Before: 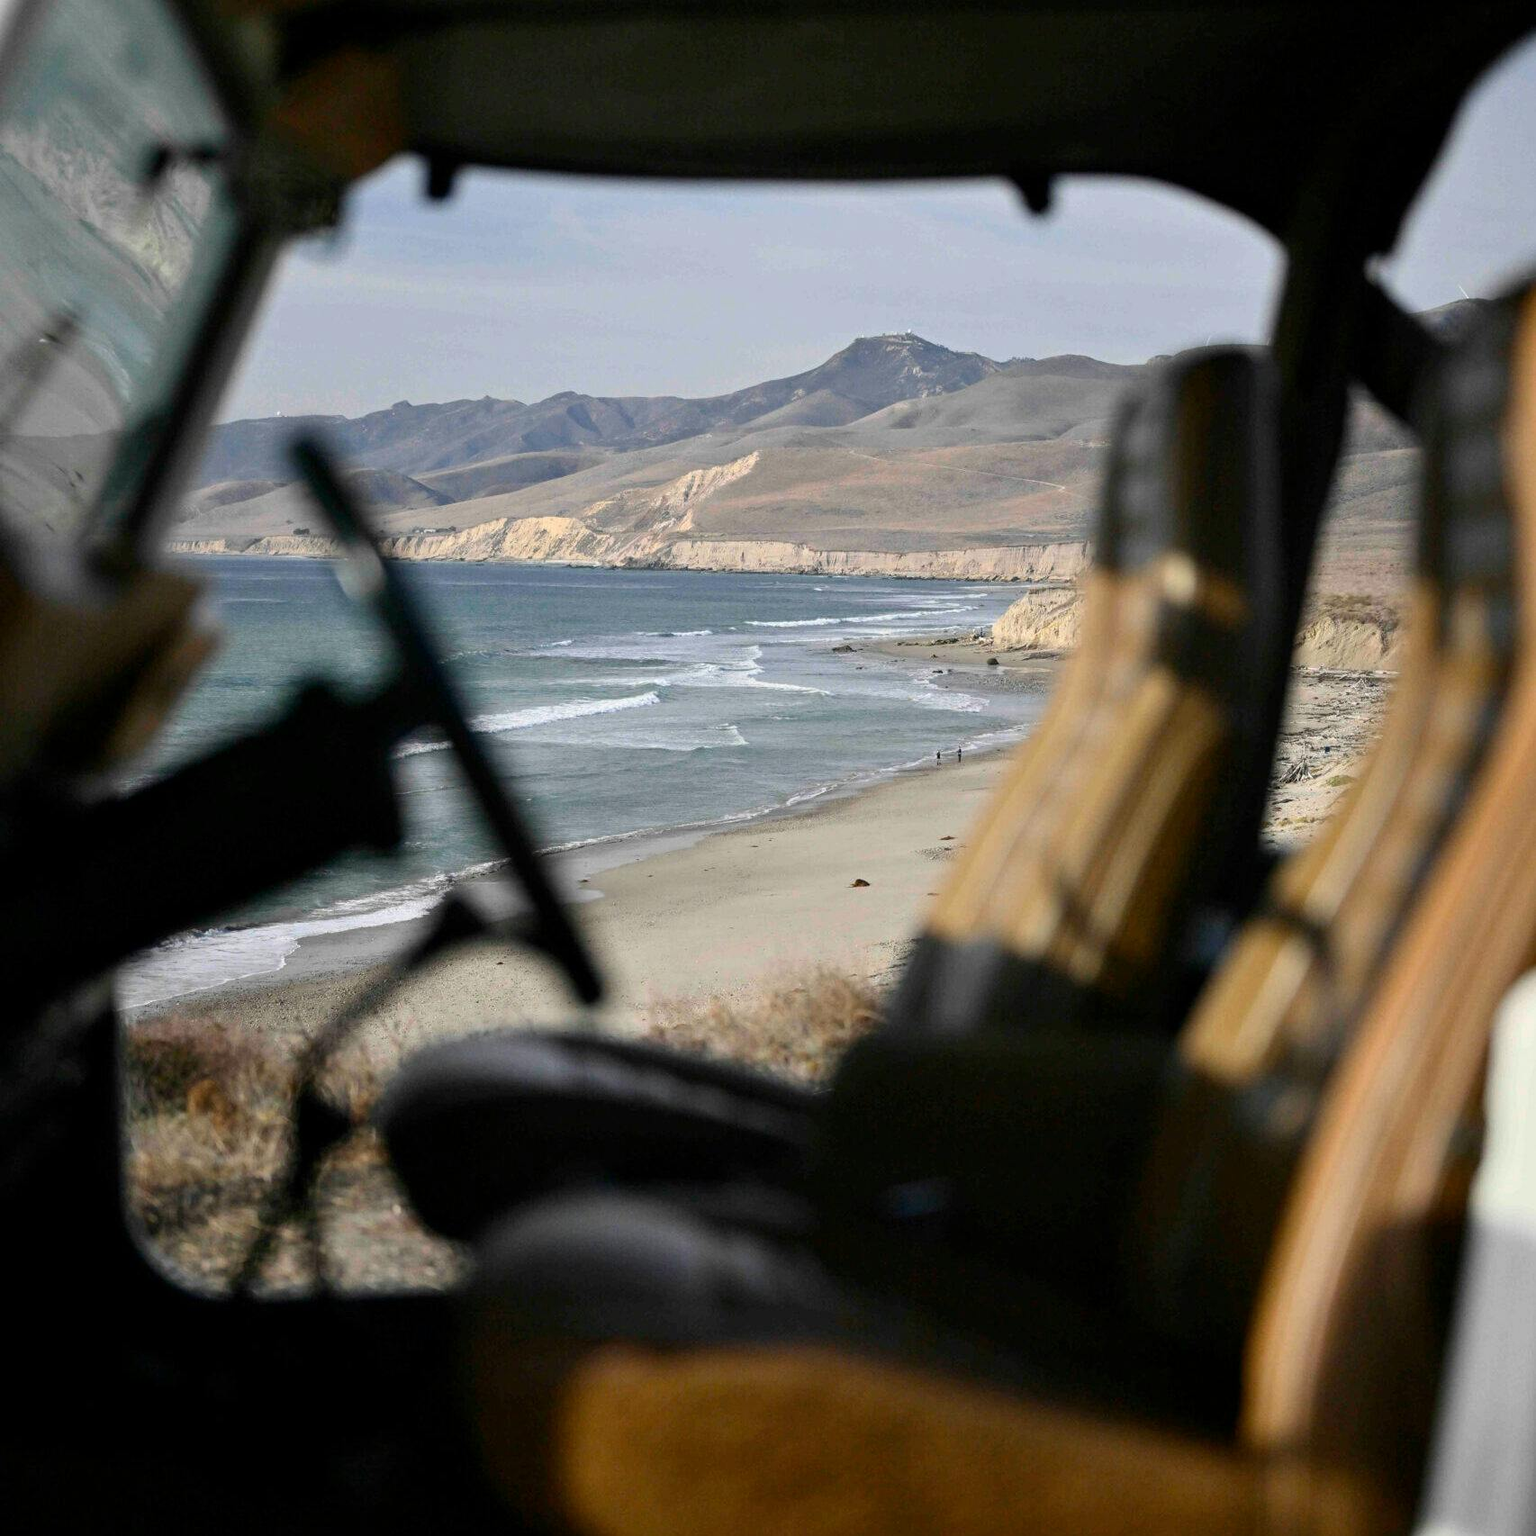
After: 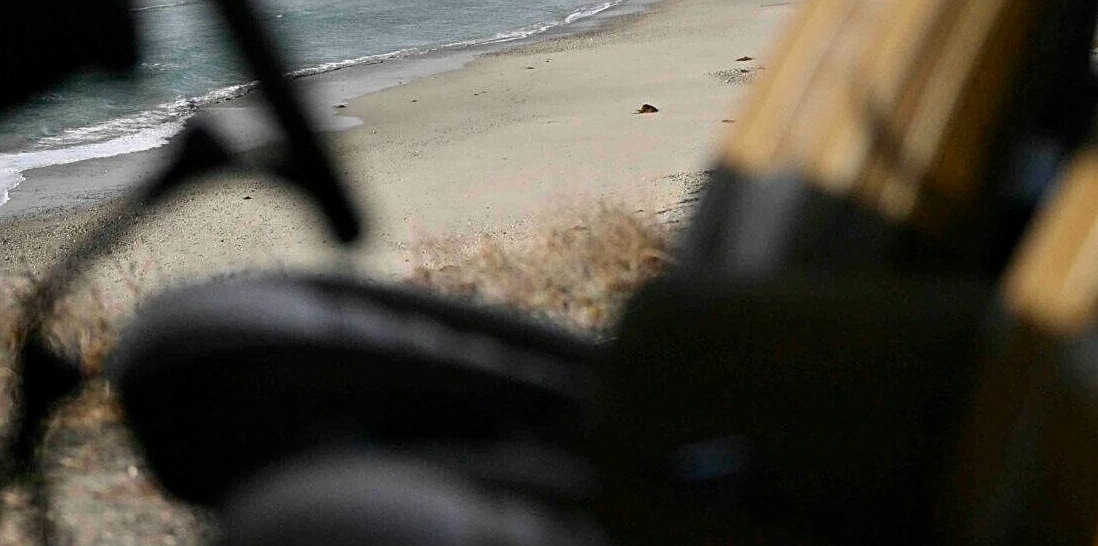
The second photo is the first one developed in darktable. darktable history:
crop: left 18.091%, top 51.13%, right 17.525%, bottom 16.85%
sharpen: on, module defaults
